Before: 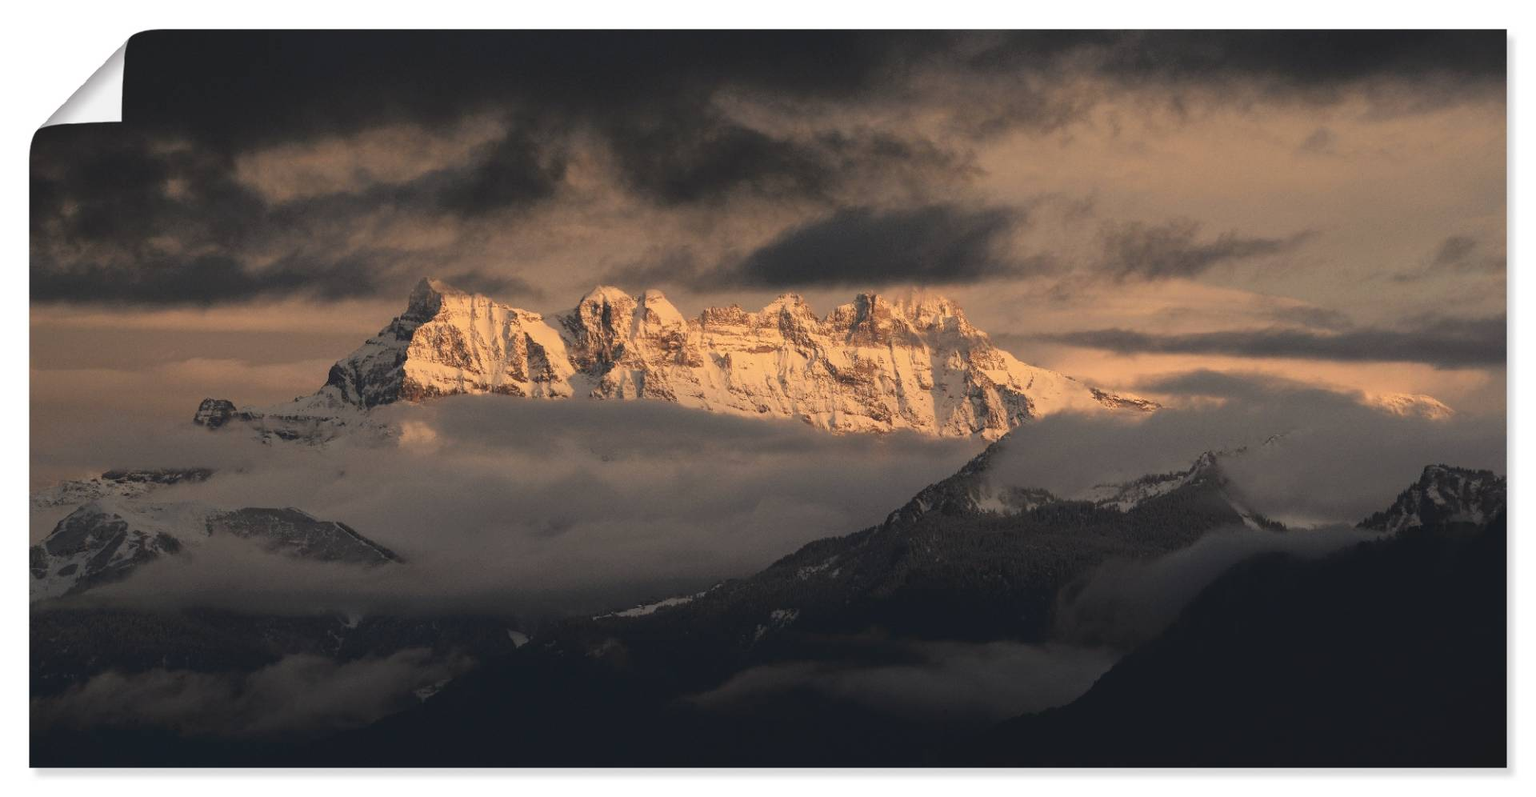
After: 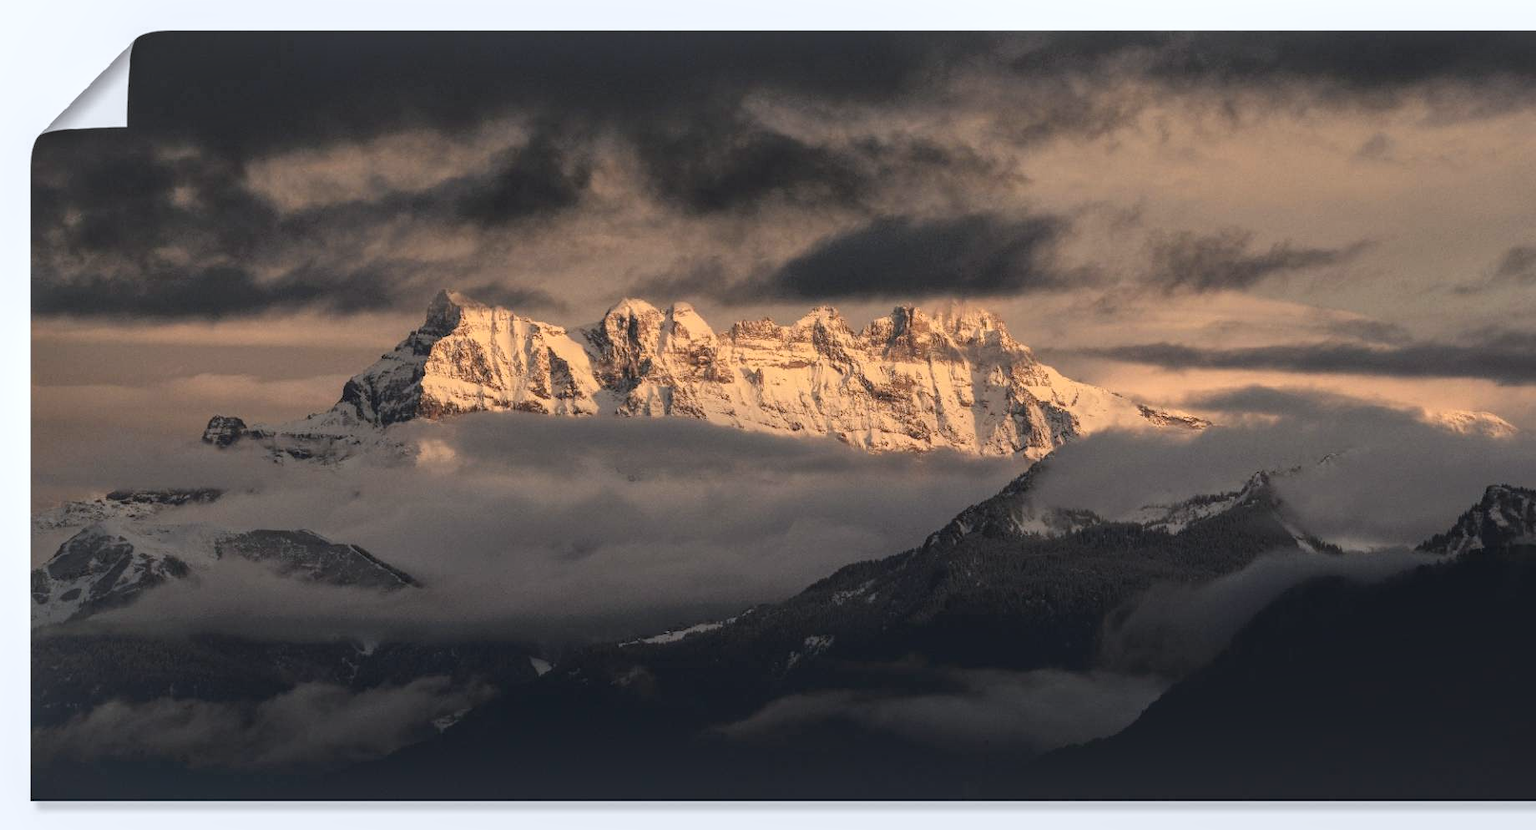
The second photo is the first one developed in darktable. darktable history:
crop: right 4.126%, bottom 0.031%
white balance: red 0.976, blue 1.04
local contrast: detail 130%
